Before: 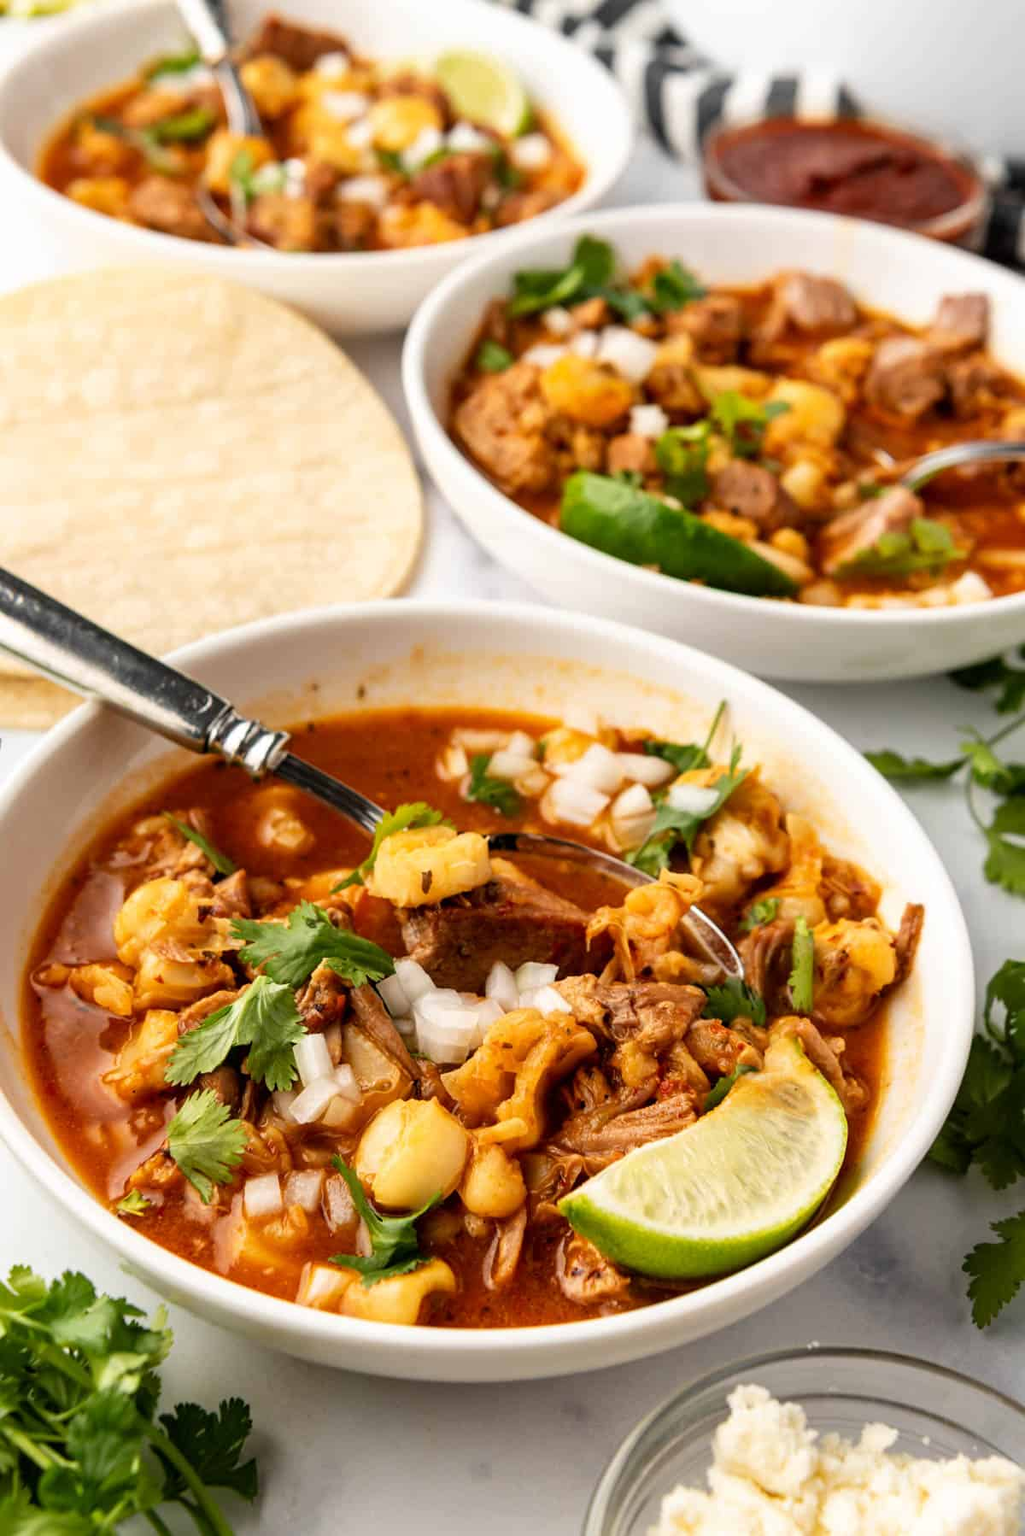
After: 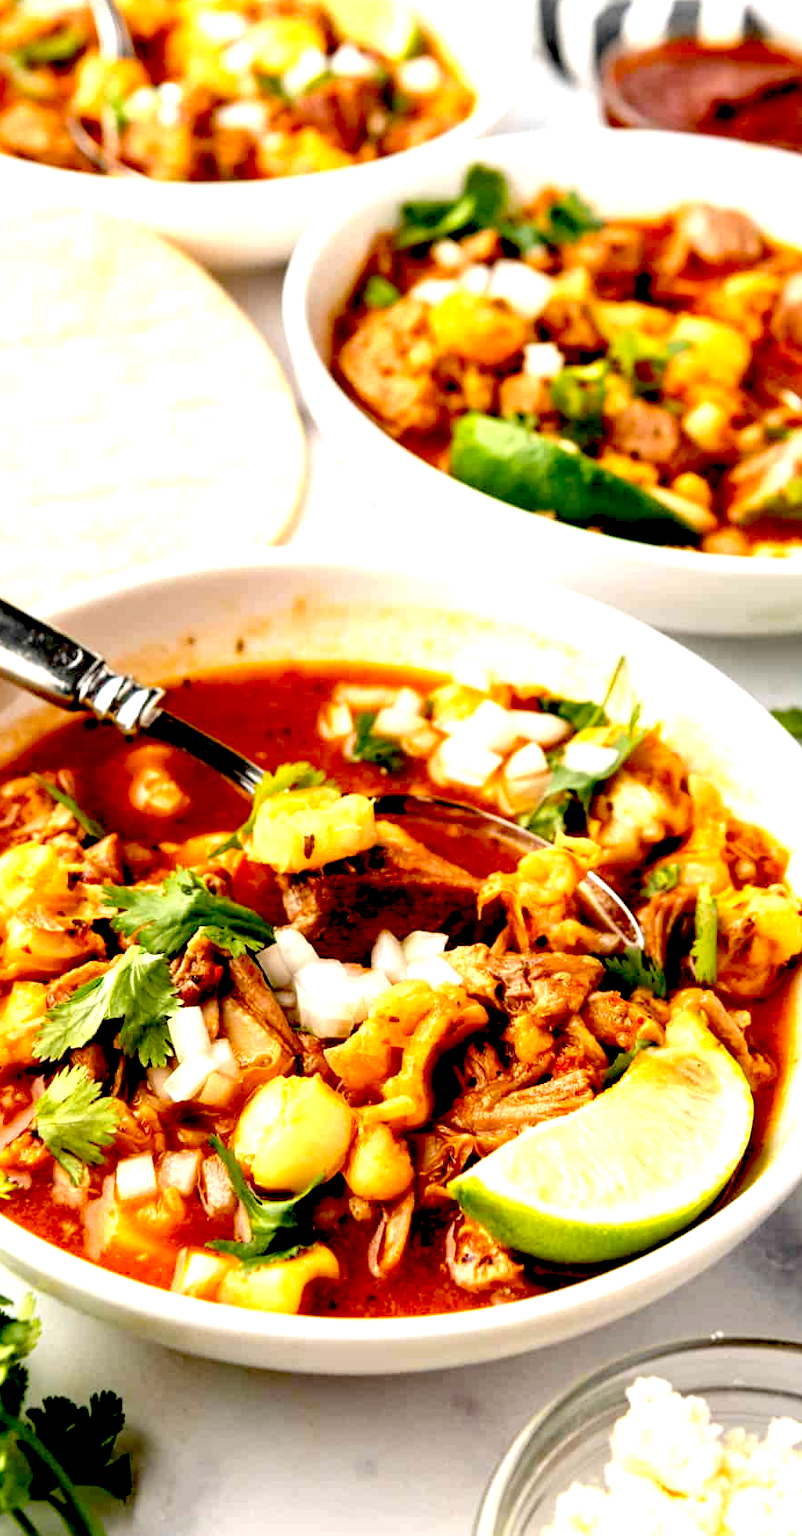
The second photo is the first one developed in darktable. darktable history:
crop and rotate: left 13.15%, top 5.251%, right 12.609%
exposure: black level correction 0.035, exposure 0.9 EV, compensate highlight preservation false
